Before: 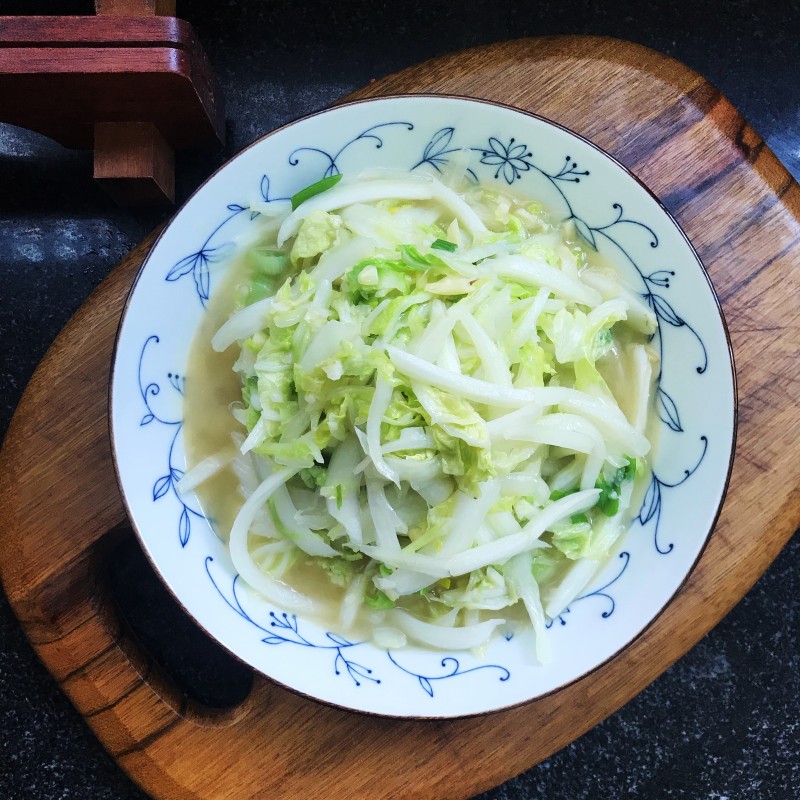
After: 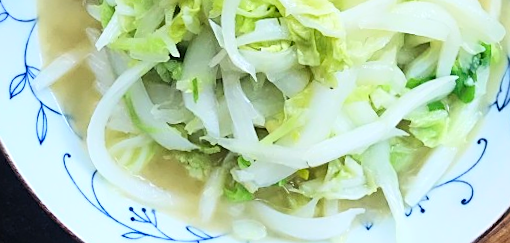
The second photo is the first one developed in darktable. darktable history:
rotate and perspective: rotation -1.42°, crop left 0.016, crop right 0.984, crop top 0.035, crop bottom 0.965
sharpen: on, module defaults
contrast brightness saturation: contrast 0.2, brightness 0.16, saturation 0.22
crop: left 18.091%, top 51.13%, right 17.525%, bottom 16.85%
